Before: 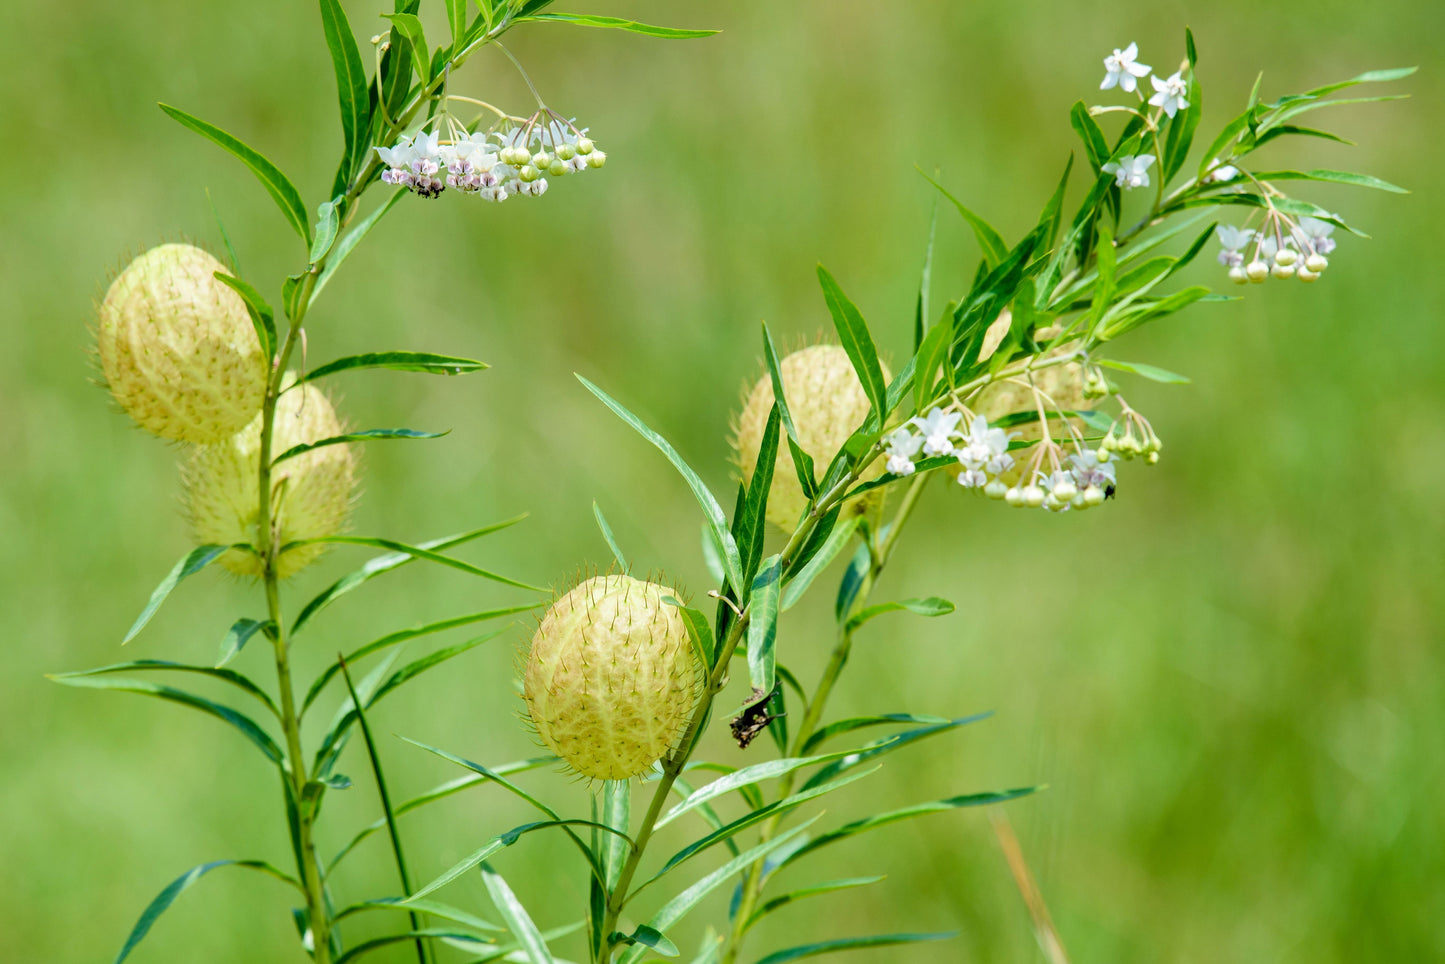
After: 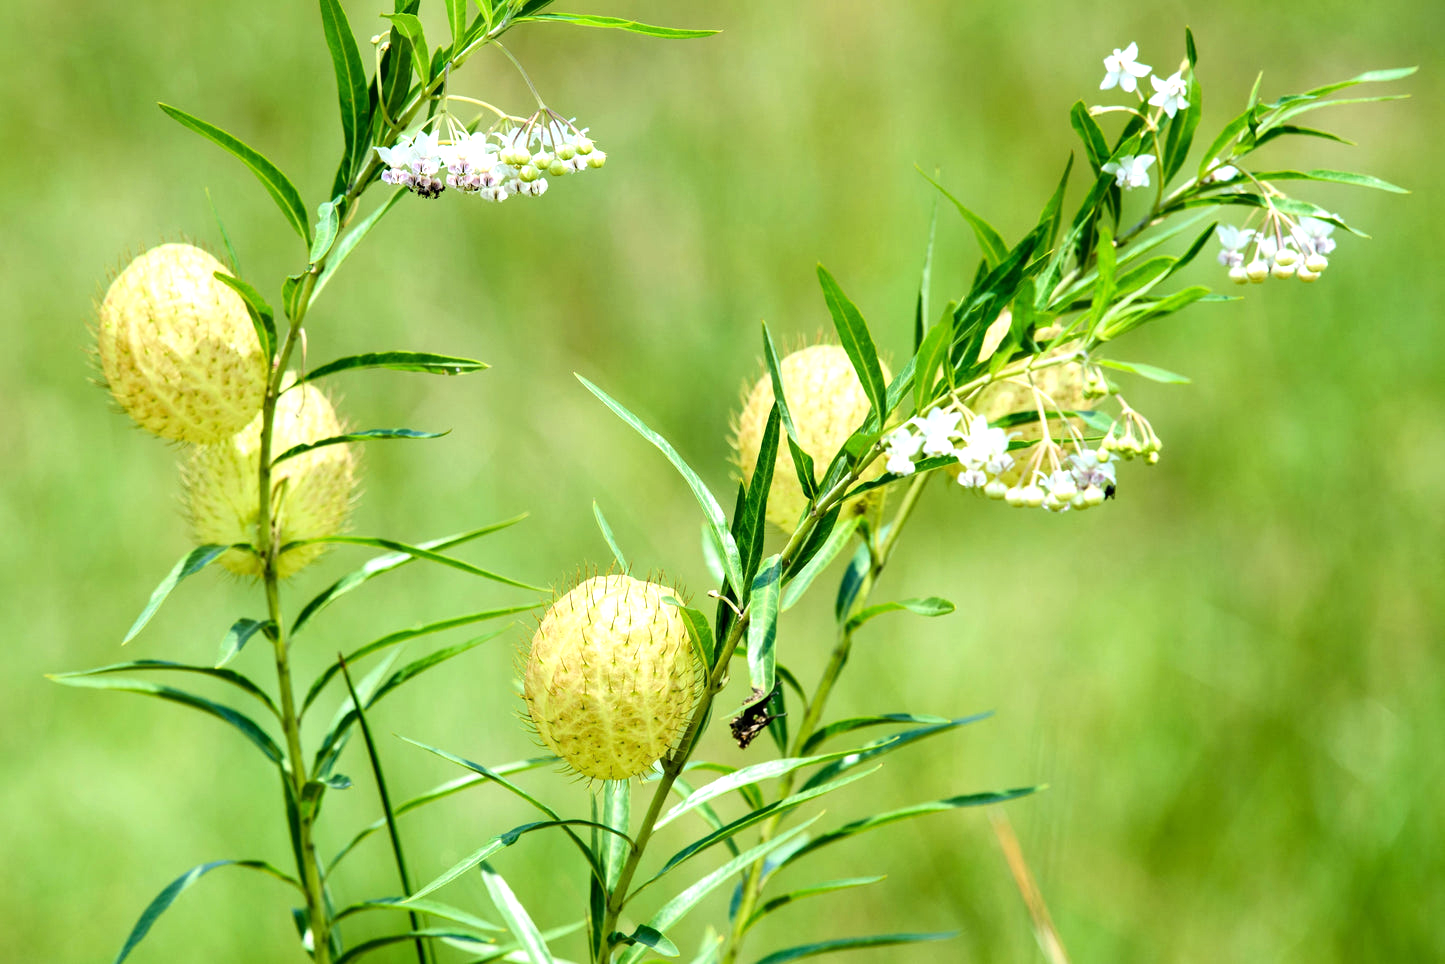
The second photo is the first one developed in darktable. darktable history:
tone equalizer: -8 EV -0.732 EV, -7 EV -0.7 EV, -6 EV -0.601 EV, -5 EV -0.397 EV, -3 EV 0.383 EV, -2 EV 0.6 EV, -1 EV 0.682 EV, +0 EV 0.773 EV, edges refinement/feathering 500, mask exposure compensation -1.57 EV, preserve details no
